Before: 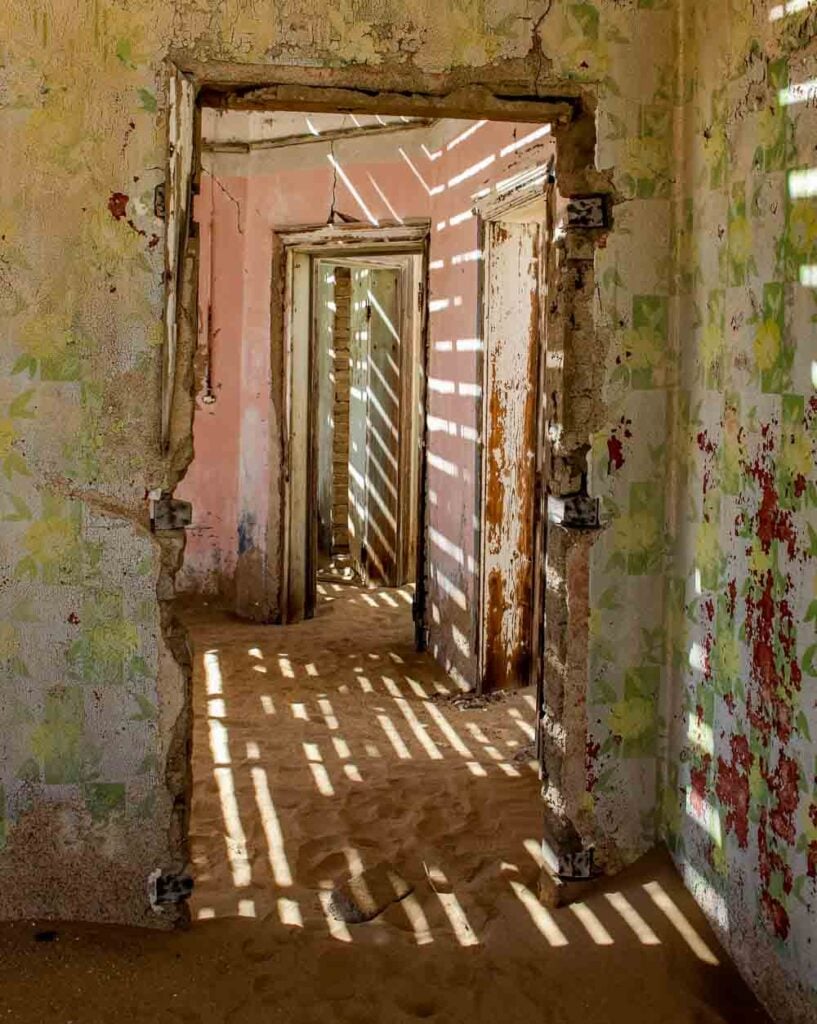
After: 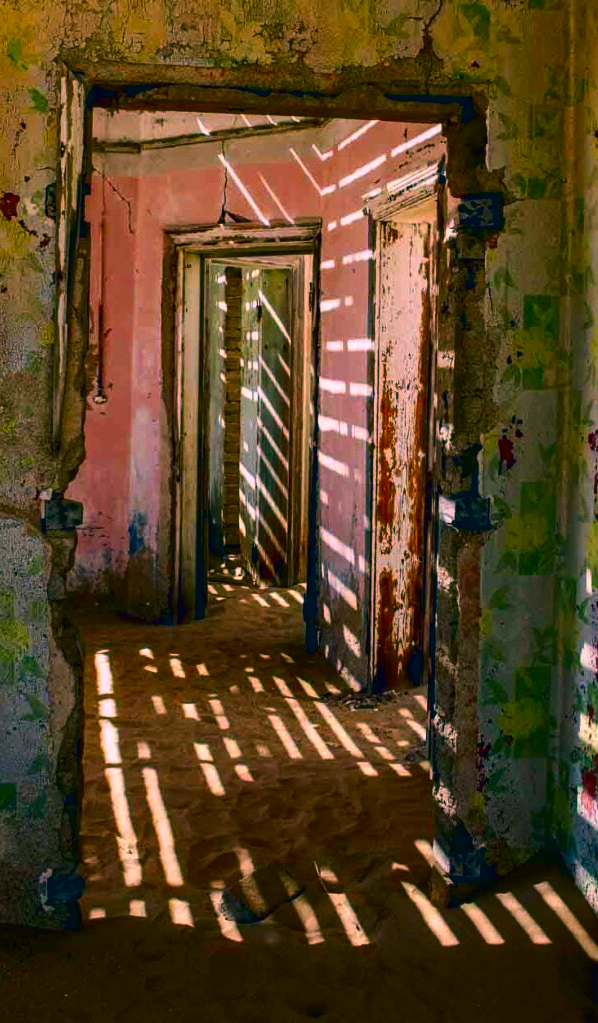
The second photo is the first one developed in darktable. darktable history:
color correction: highlights a* 17.03, highlights b* 0.205, shadows a* -15.38, shadows b* -14.56, saturation 1.5
contrast brightness saturation: contrast 0.13, brightness -0.24, saturation 0.14
crop: left 13.443%, right 13.31%
